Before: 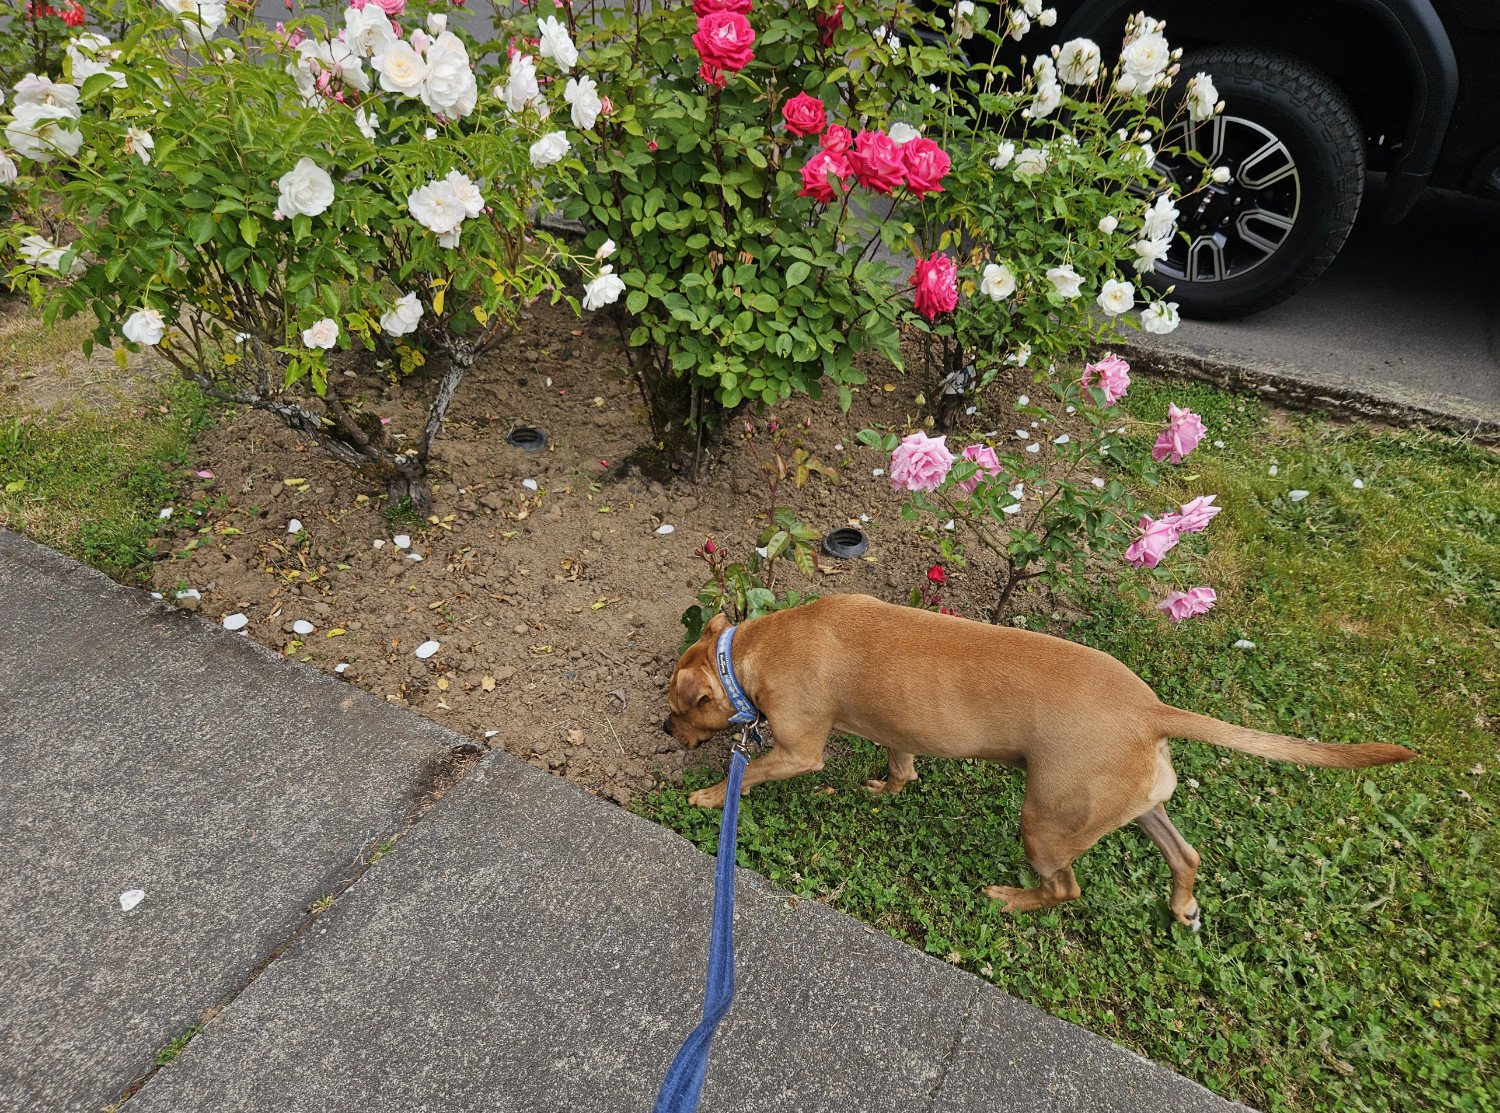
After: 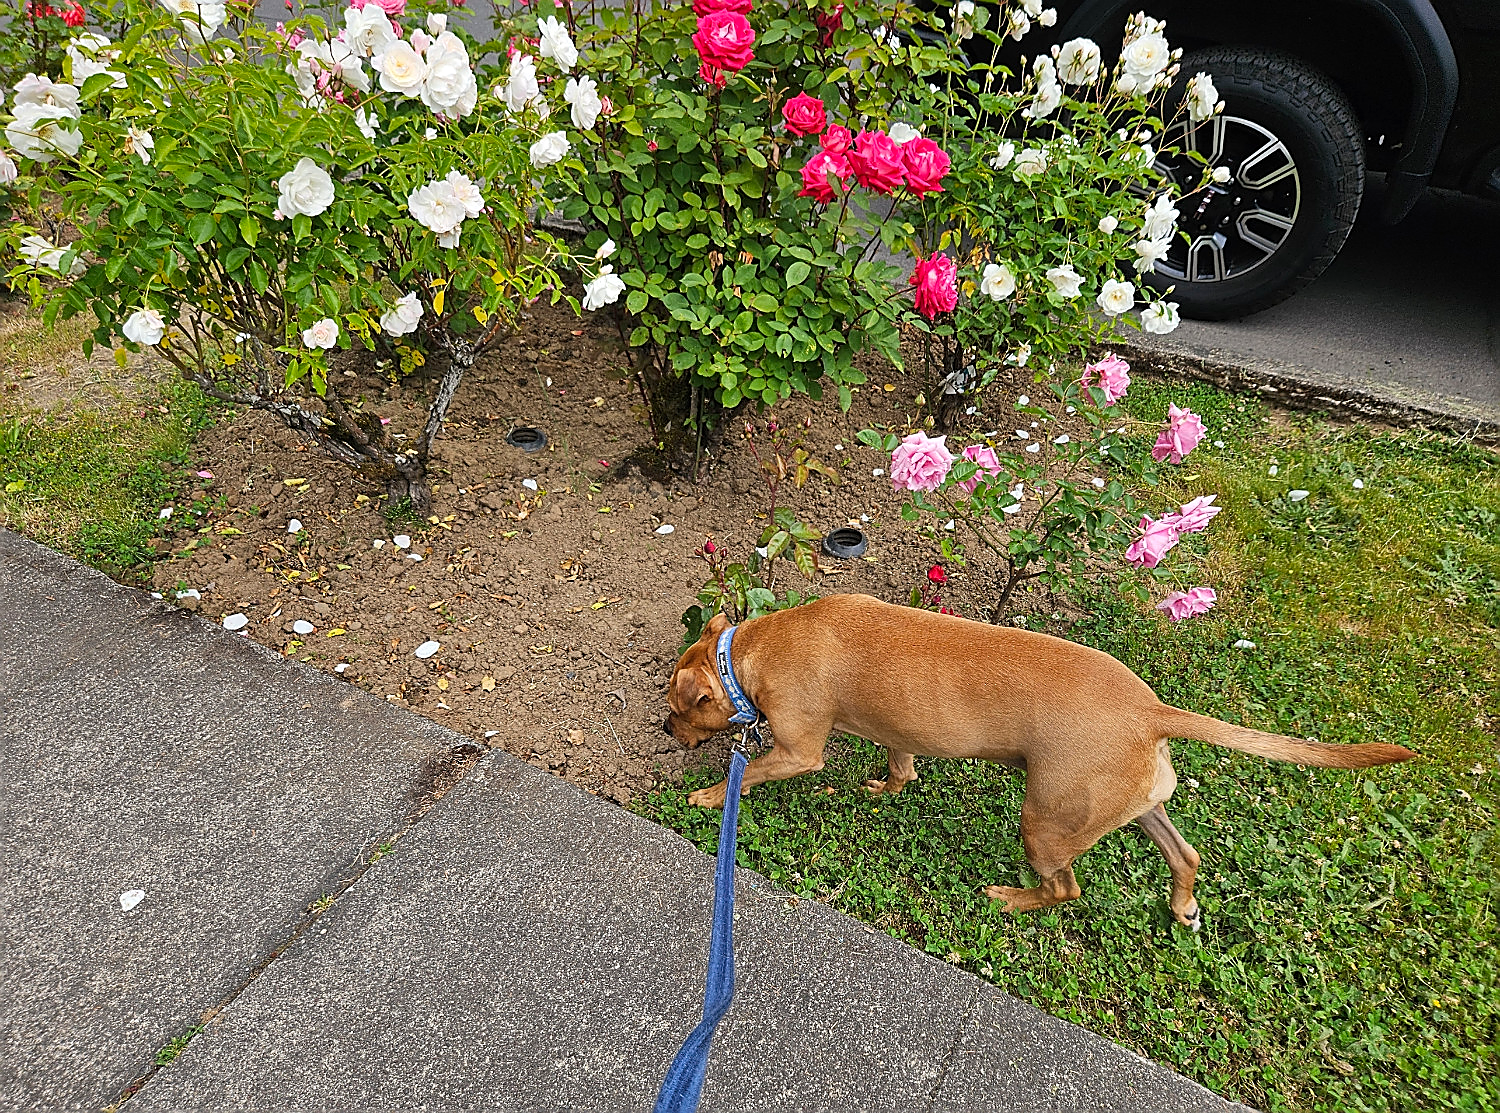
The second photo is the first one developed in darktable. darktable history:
sharpen: radius 1.4, amount 1.25, threshold 0.7
exposure: exposure 0.2 EV, compensate highlight preservation false
